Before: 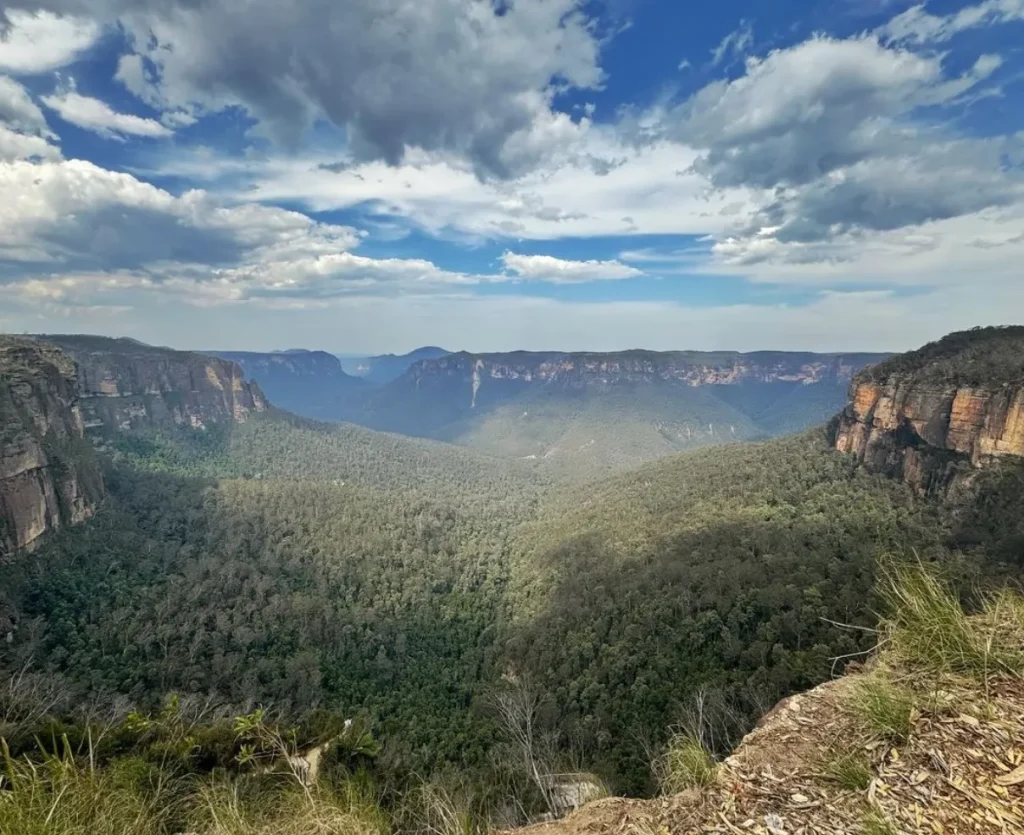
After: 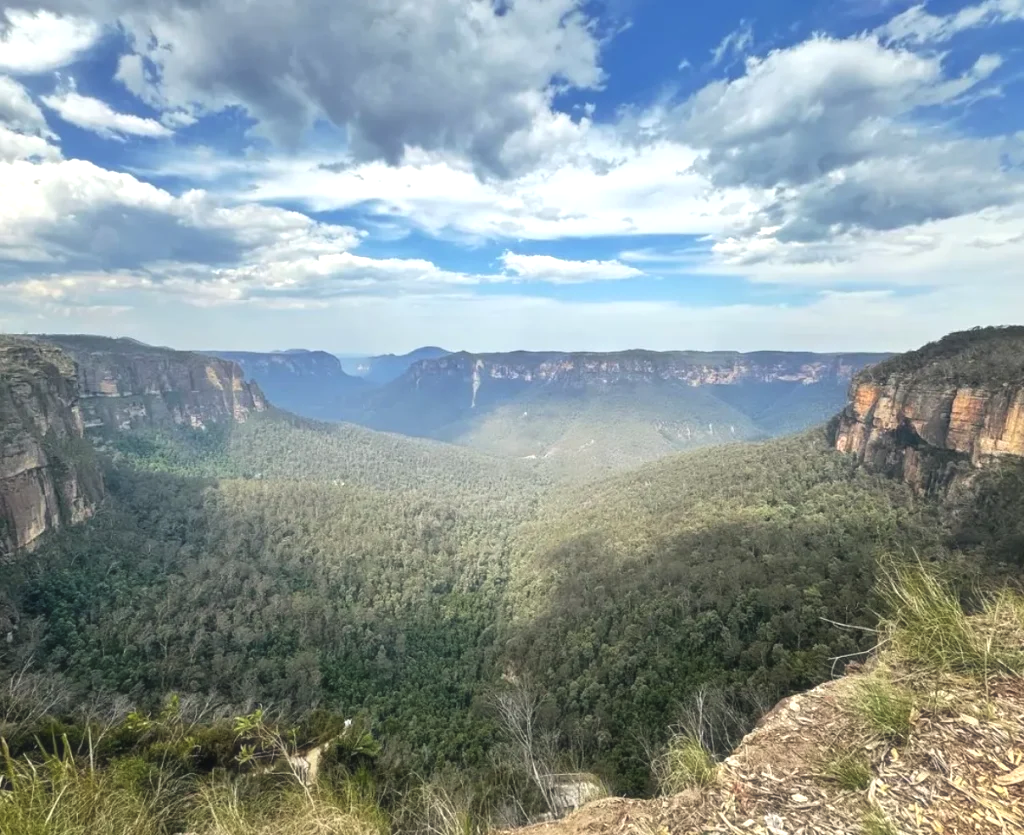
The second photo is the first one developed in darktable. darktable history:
exposure: exposure 0.603 EV, compensate highlight preservation false
haze removal: strength -0.108, compatibility mode true, adaptive false
